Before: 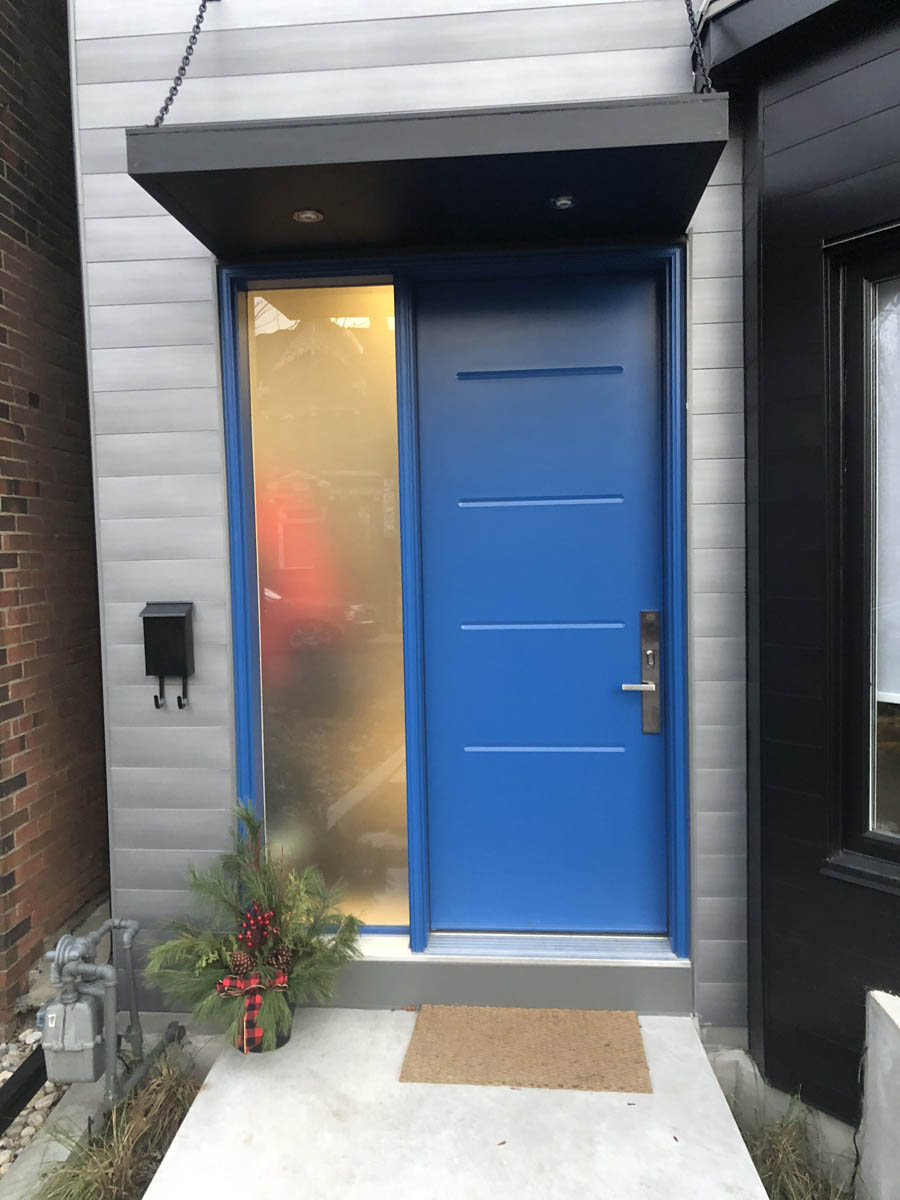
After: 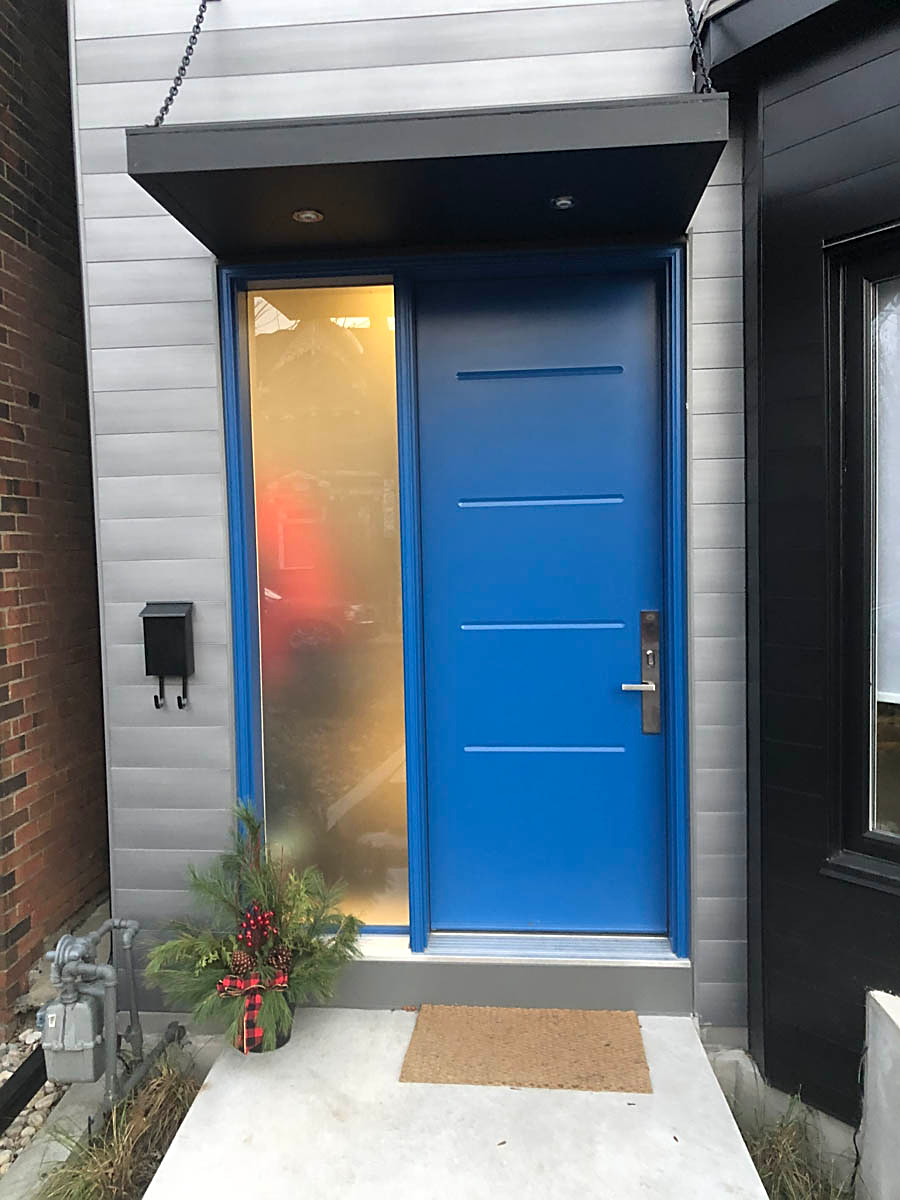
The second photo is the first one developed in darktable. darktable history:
exposure: compensate highlight preservation false
tone equalizer: -8 EV -0.55 EV
sharpen: on, module defaults
